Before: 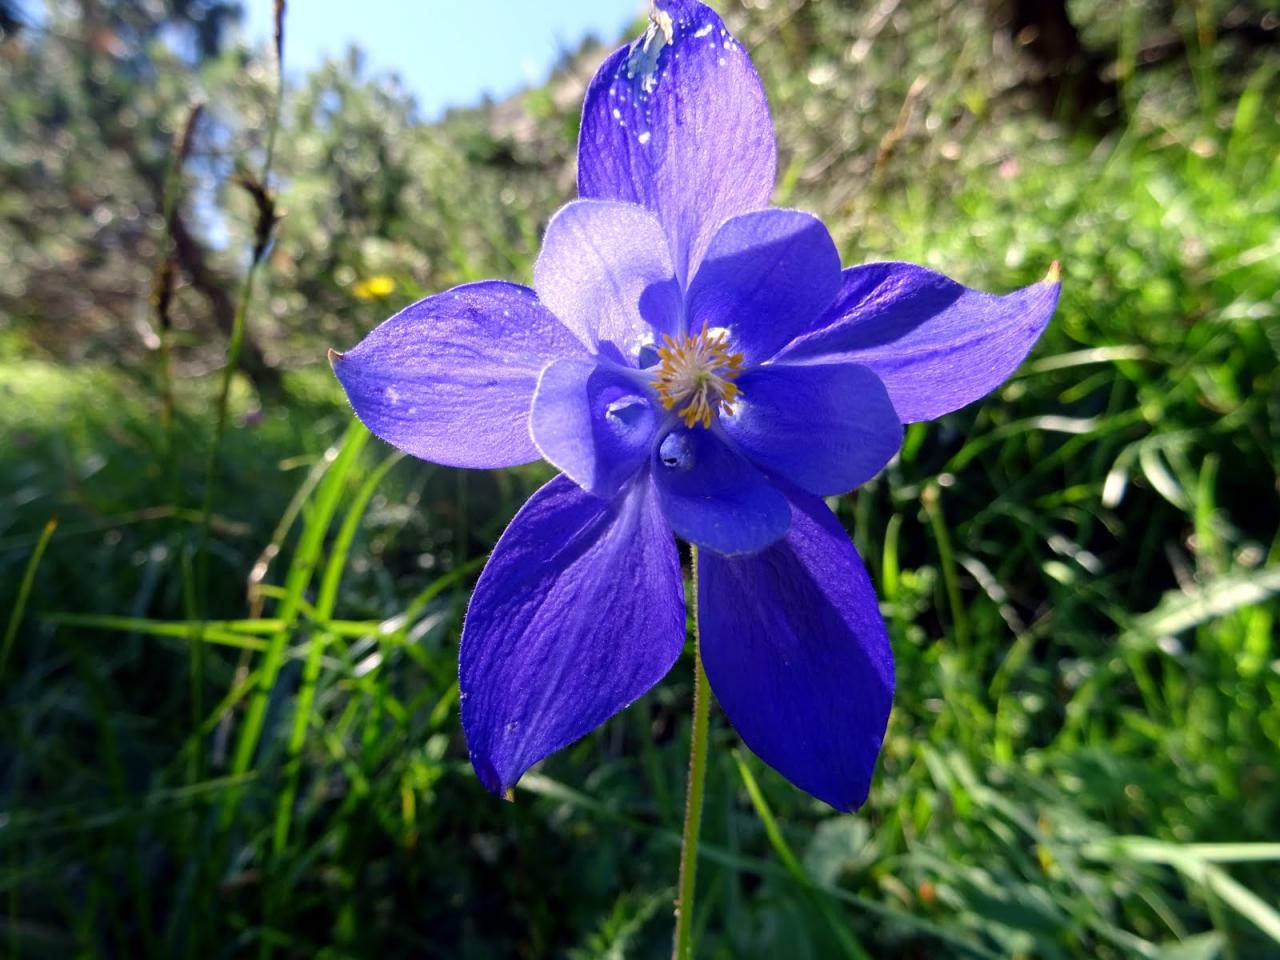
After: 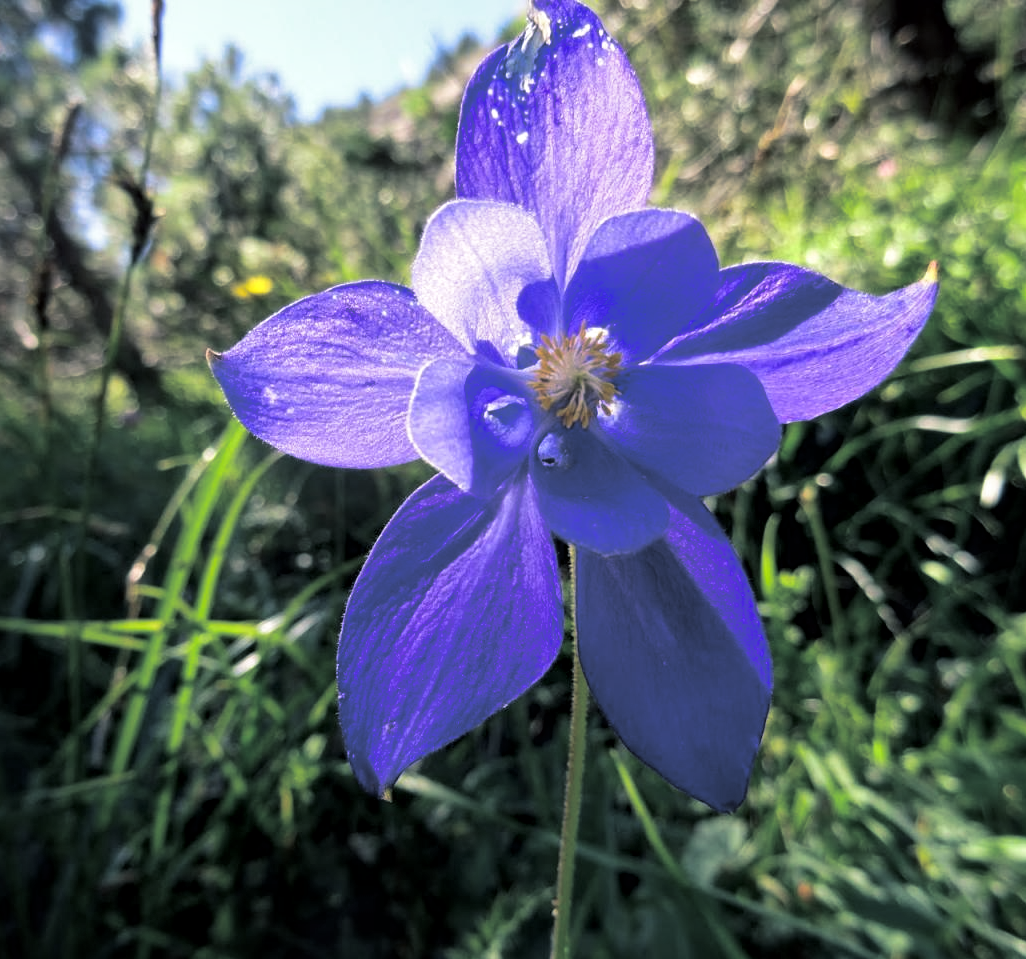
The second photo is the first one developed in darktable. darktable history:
local contrast: mode bilateral grid, contrast 20, coarseness 50, detail 132%, midtone range 0.2
crop and rotate: left 9.597%, right 10.195%
split-toning: shadows › hue 201.6°, shadows › saturation 0.16, highlights › hue 50.4°, highlights › saturation 0.2, balance -49.9
